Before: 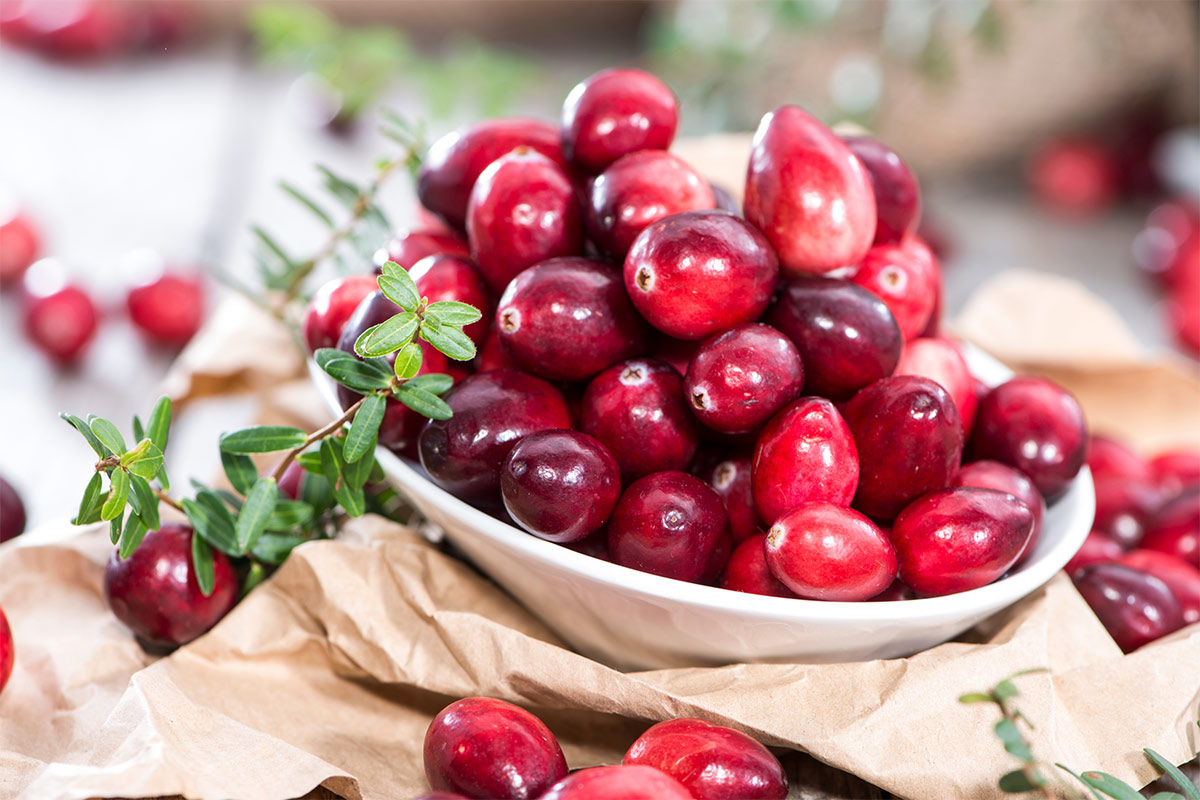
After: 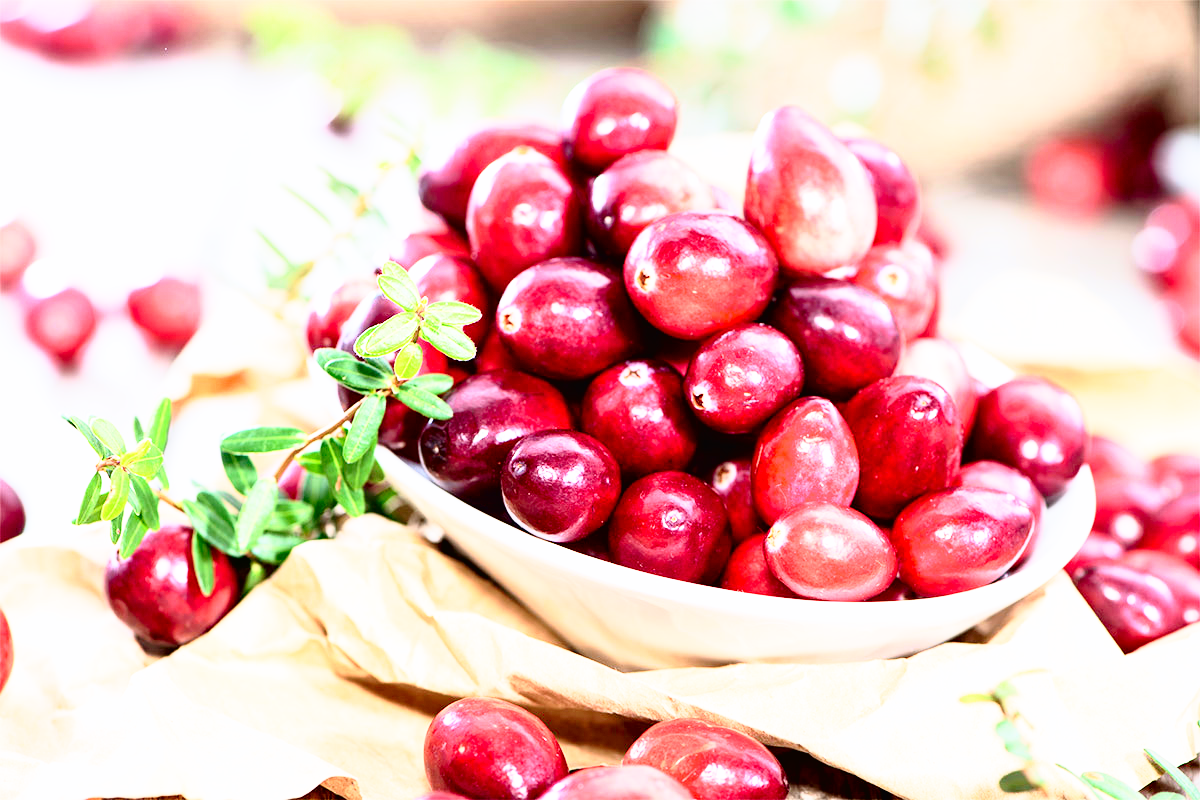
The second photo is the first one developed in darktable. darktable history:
tone curve: curves: ch0 [(0, 0.013) (0.054, 0.018) (0.205, 0.191) (0.289, 0.292) (0.39, 0.424) (0.493, 0.551) (0.647, 0.752) (0.778, 0.895) (1, 0.998)]; ch1 [(0, 0) (0.385, 0.343) (0.439, 0.415) (0.494, 0.495) (0.501, 0.501) (0.51, 0.509) (0.54, 0.546) (0.586, 0.606) (0.66, 0.701) (0.783, 0.804) (1, 1)]; ch2 [(0, 0) (0.32, 0.281) (0.403, 0.399) (0.441, 0.428) (0.47, 0.469) (0.498, 0.496) (0.524, 0.538) (0.566, 0.579) (0.633, 0.665) (0.7, 0.711) (1, 1)], color space Lab, independent channels, preserve colors none
base curve: curves: ch0 [(0, 0) (0.012, 0.01) (0.073, 0.168) (0.31, 0.711) (0.645, 0.957) (1, 1)], preserve colors none
color correction: highlights b* -0.052
